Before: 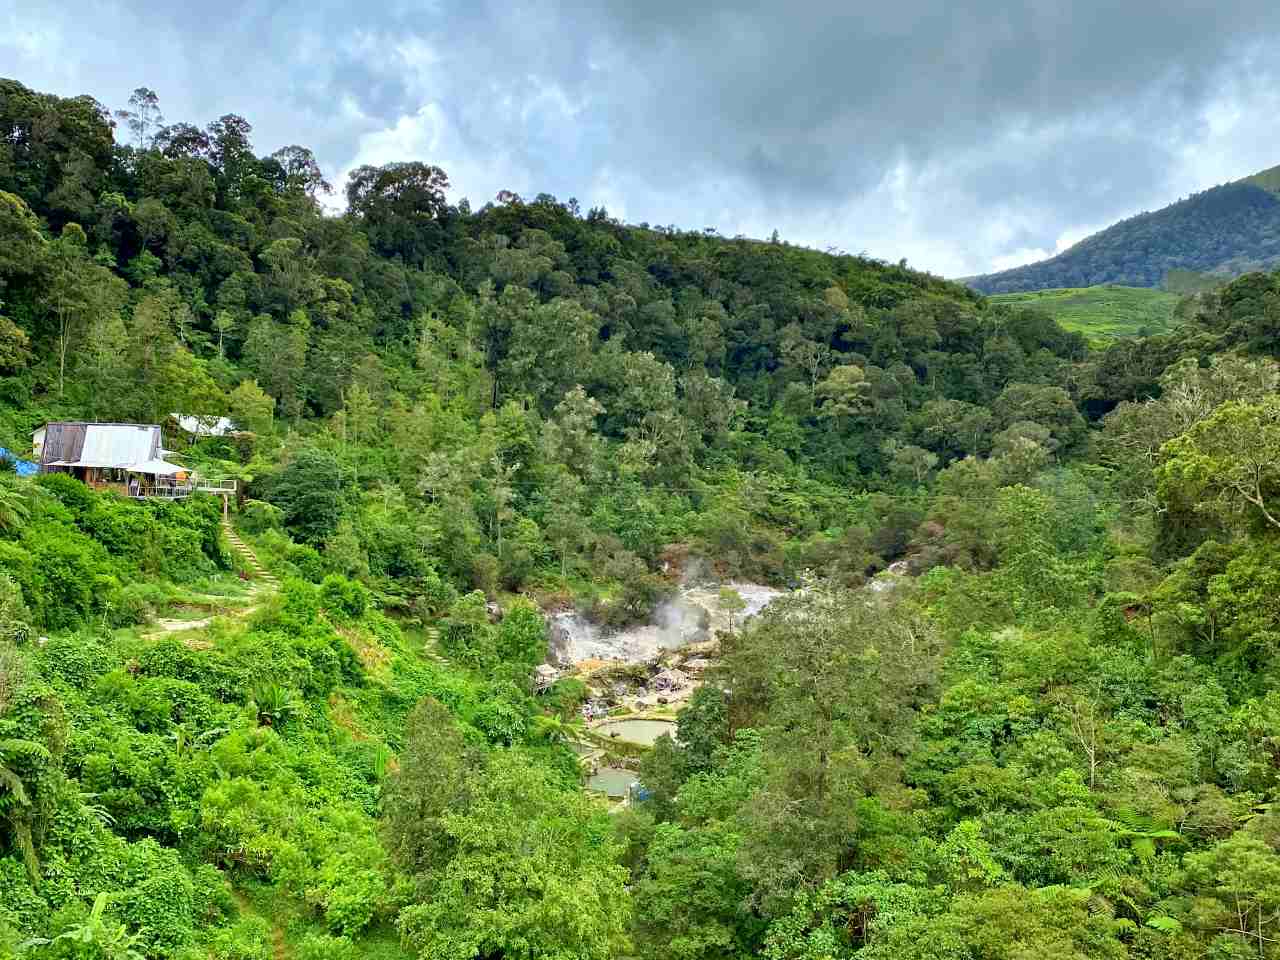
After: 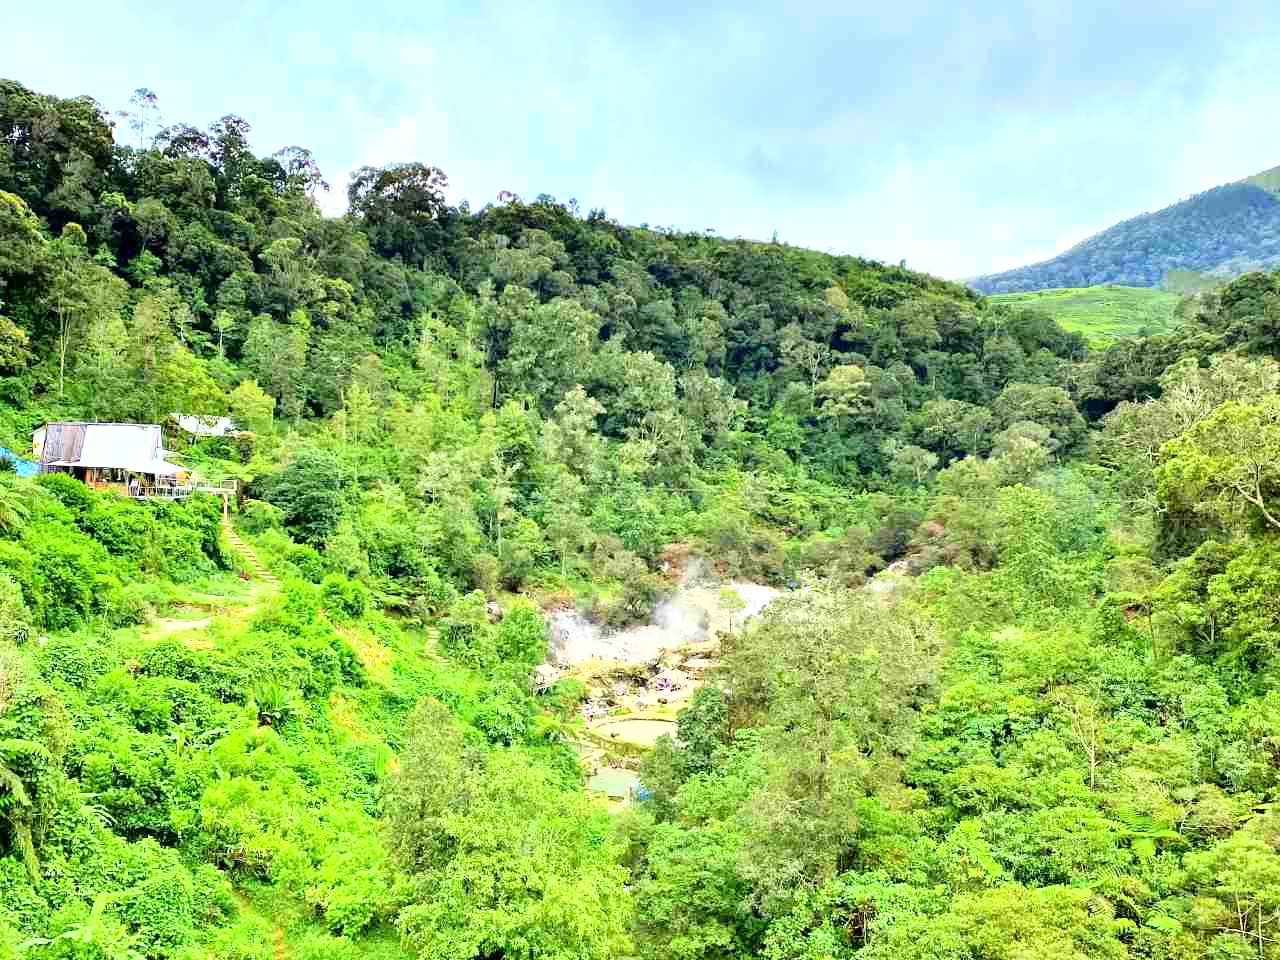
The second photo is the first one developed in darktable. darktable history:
exposure: black level correction 0.001, exposure 0.5 EV, compensate highlight preservation false
base curve: curves: ch0 [(0, 0) (0.028, 0.03) (0.121, 0.232) (0.46, 0.748) (0.859, 0.968) (1, 1)]
